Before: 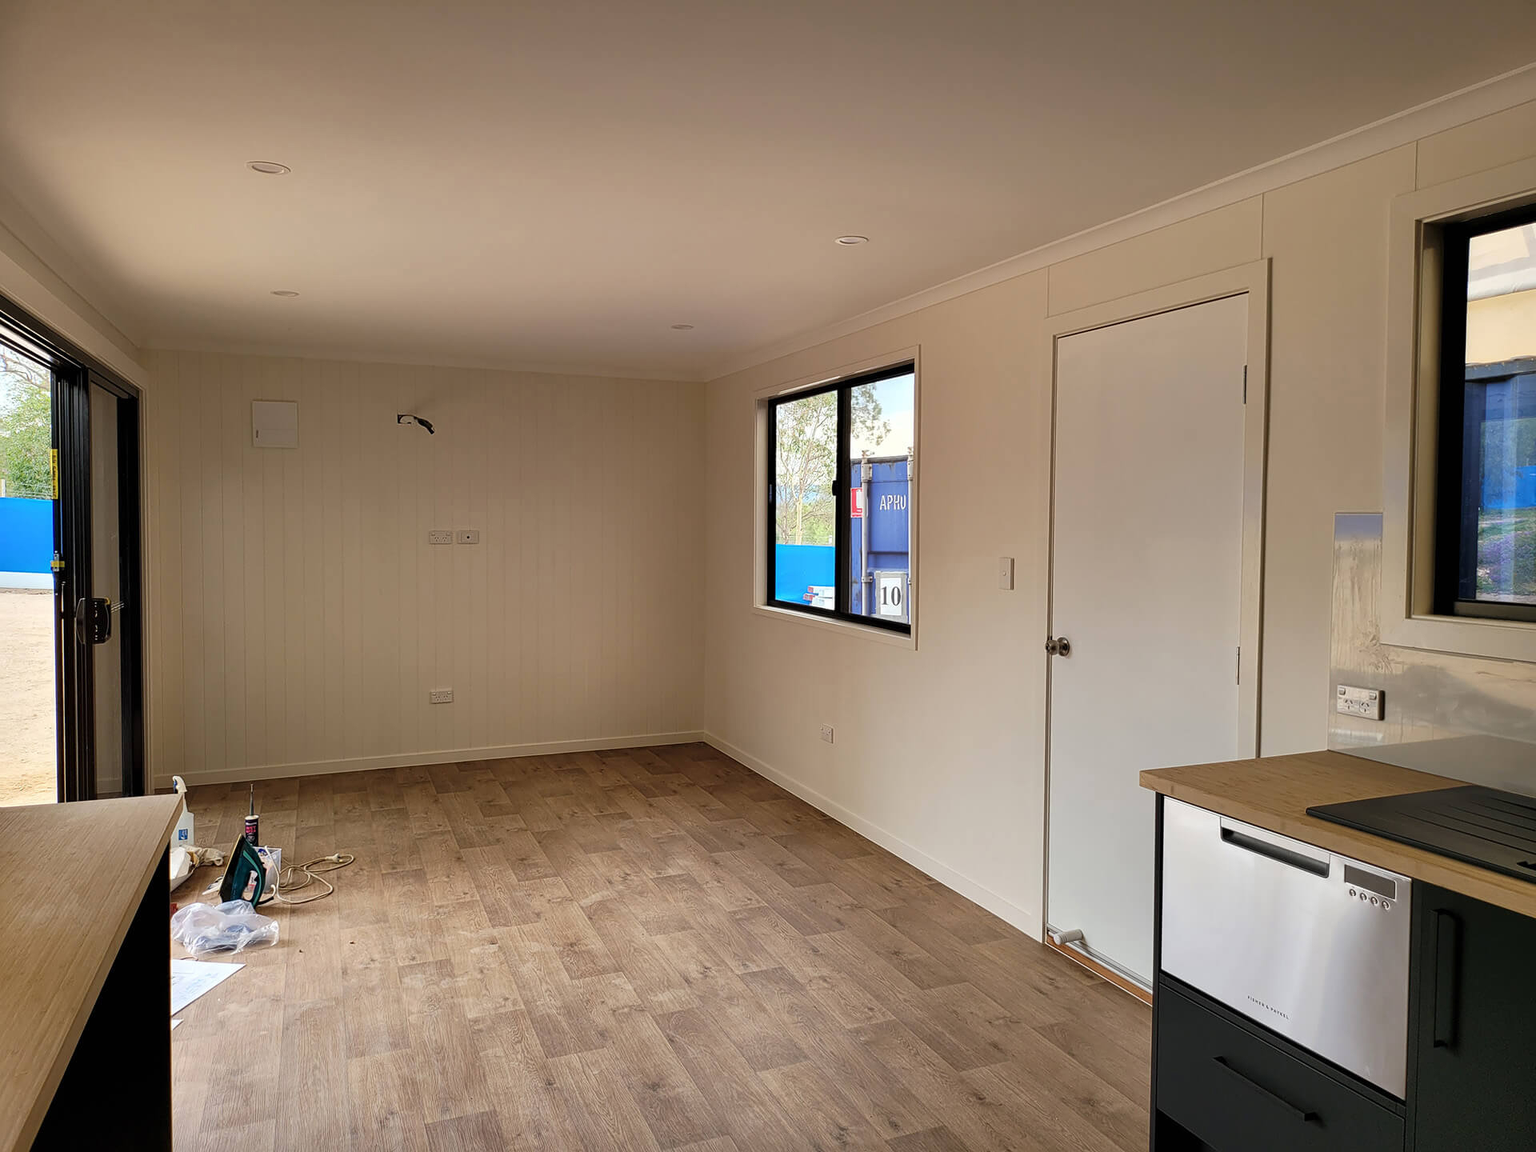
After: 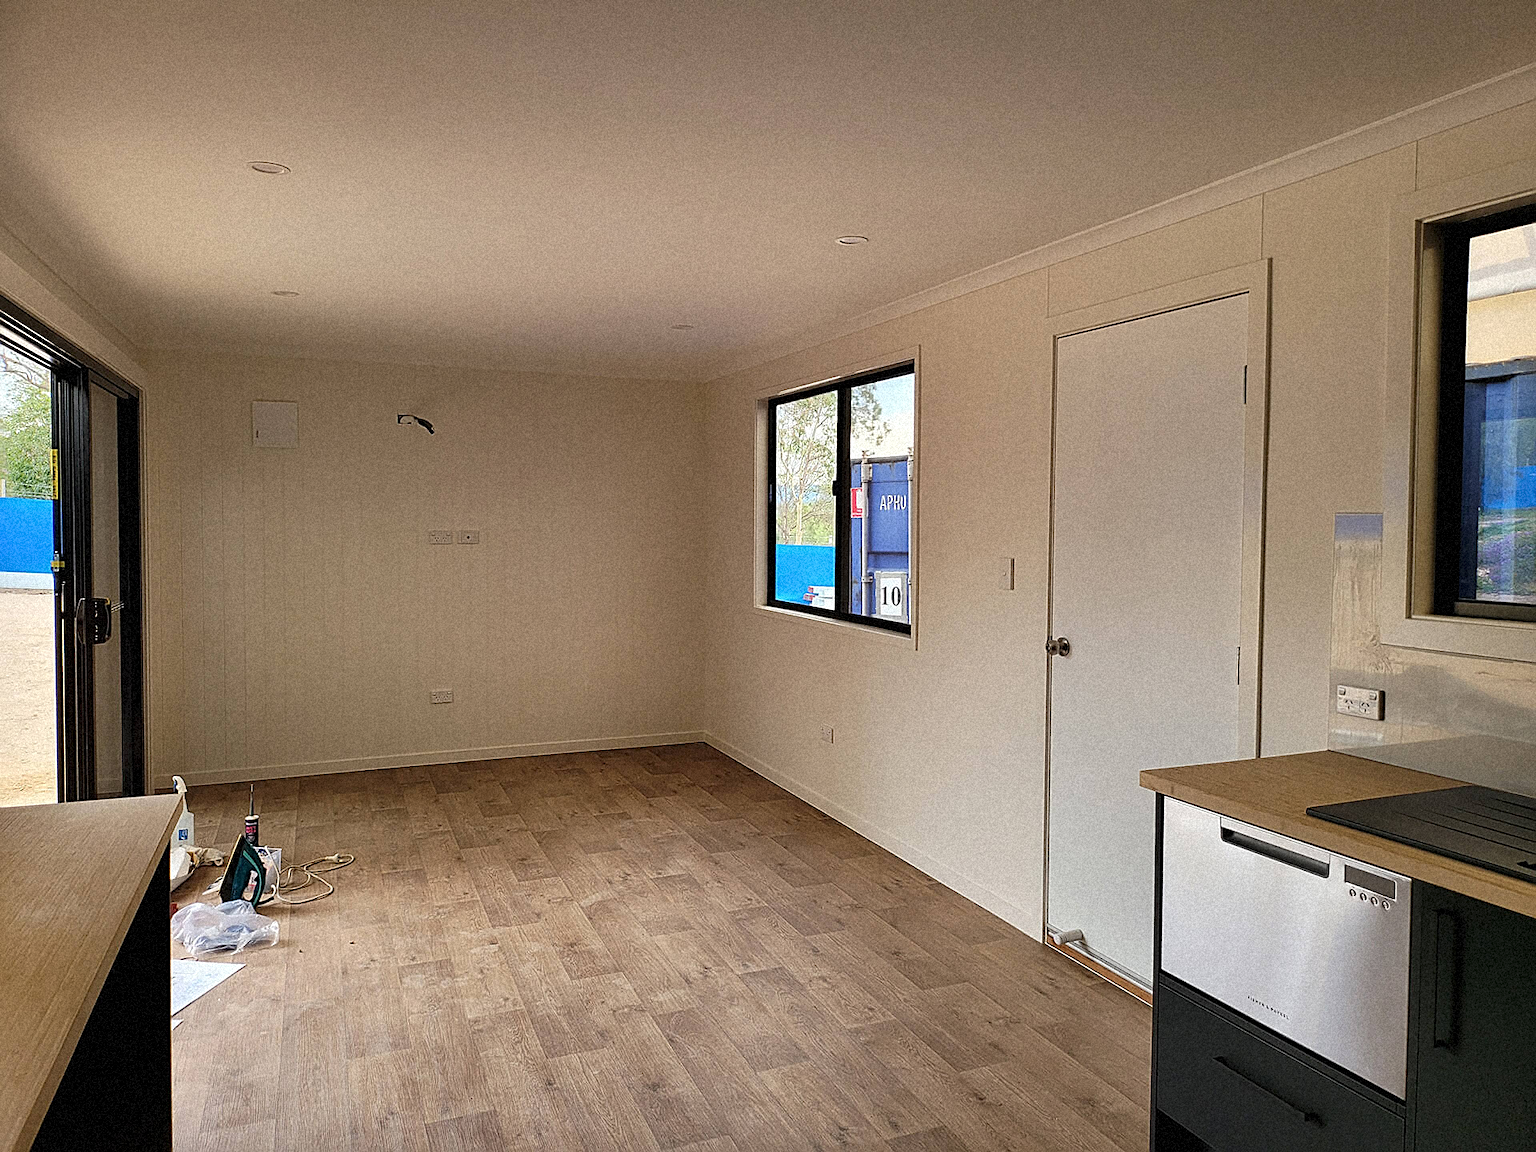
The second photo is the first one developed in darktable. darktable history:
grain: coarseness 9.38 ISO, strength 34.99%, mid-tones bias 0%
sharpen: on, module defaults
